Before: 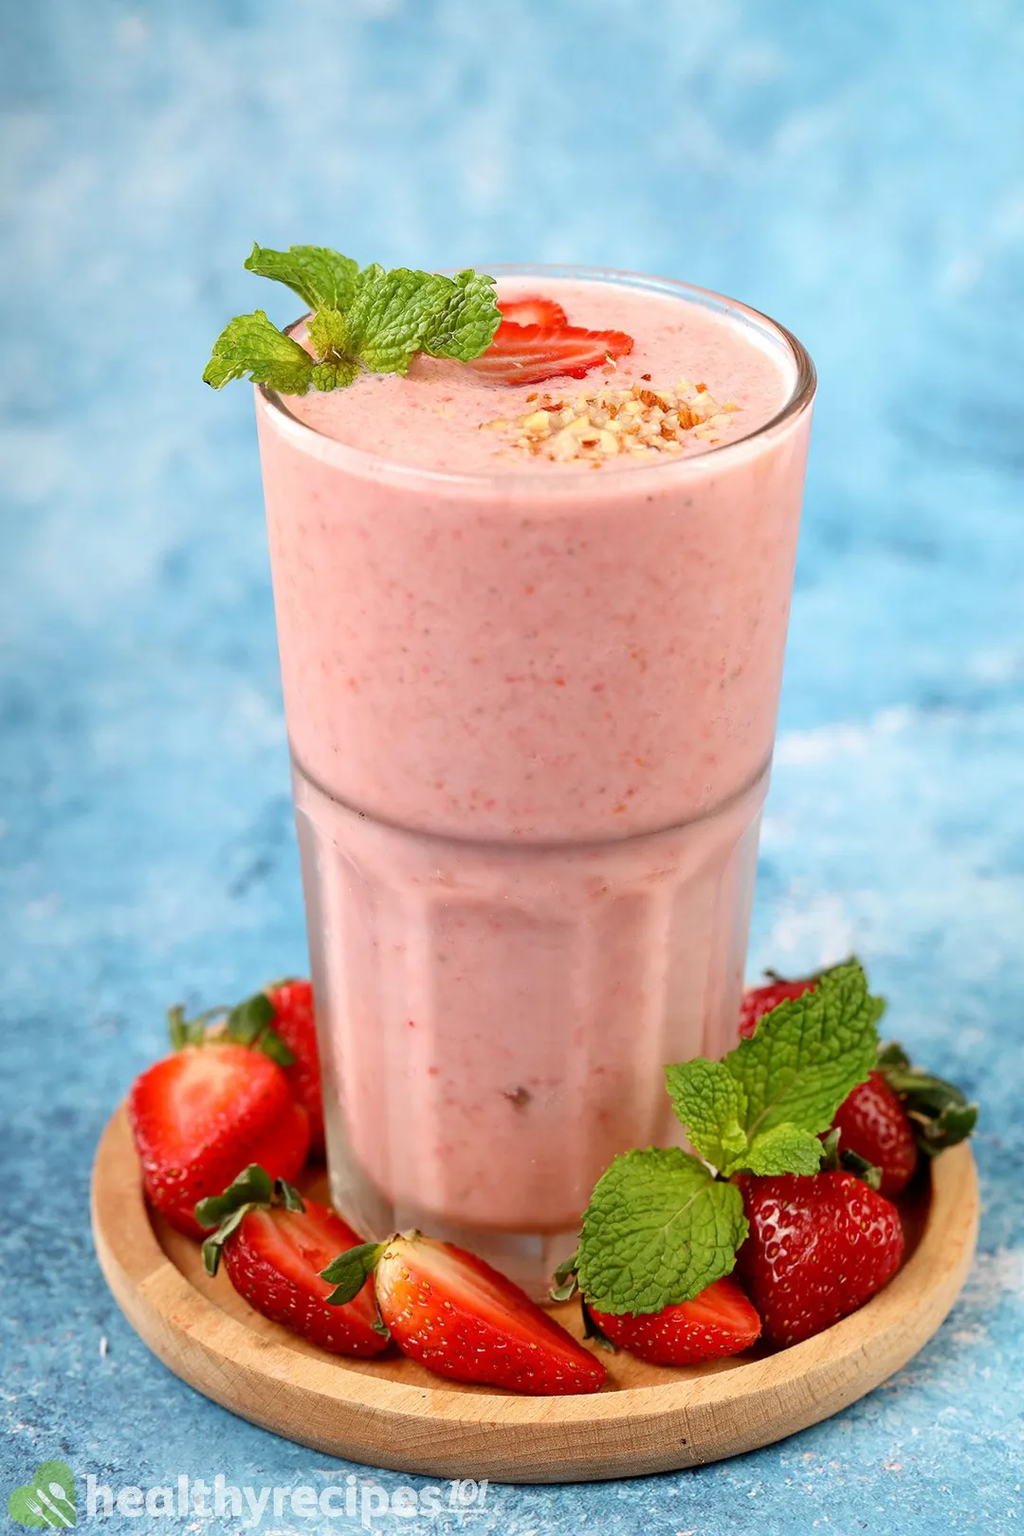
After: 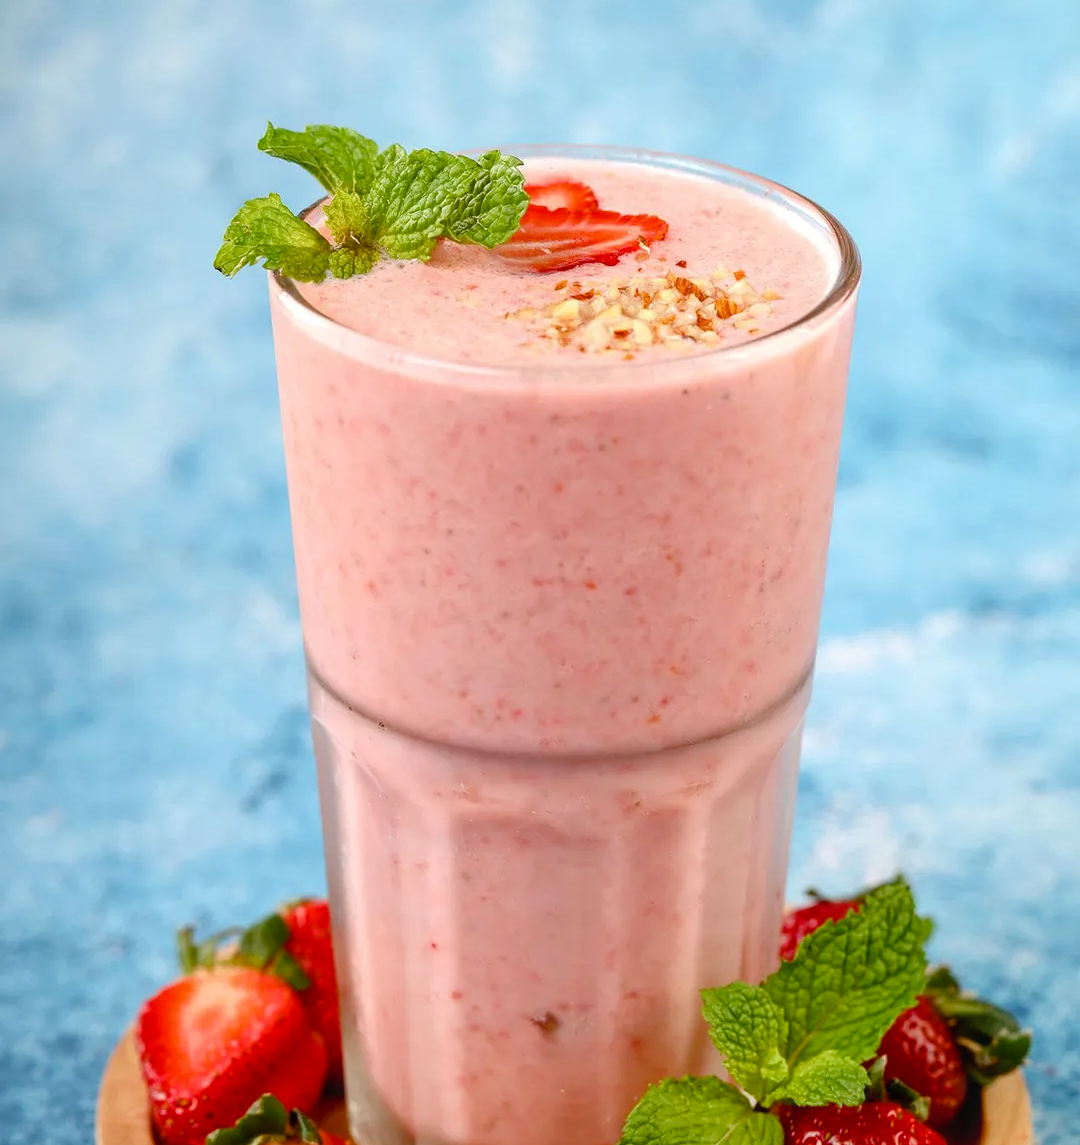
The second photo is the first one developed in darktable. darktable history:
crop and rotate: top 8.293%, bottom 20.996%
color balance rgb: perceptual saturation grading › global saturation 20%, perceptual saturation grading › highlights -25%, perceptual saturation grading › shadows 25%
local contrast: detail 110%
